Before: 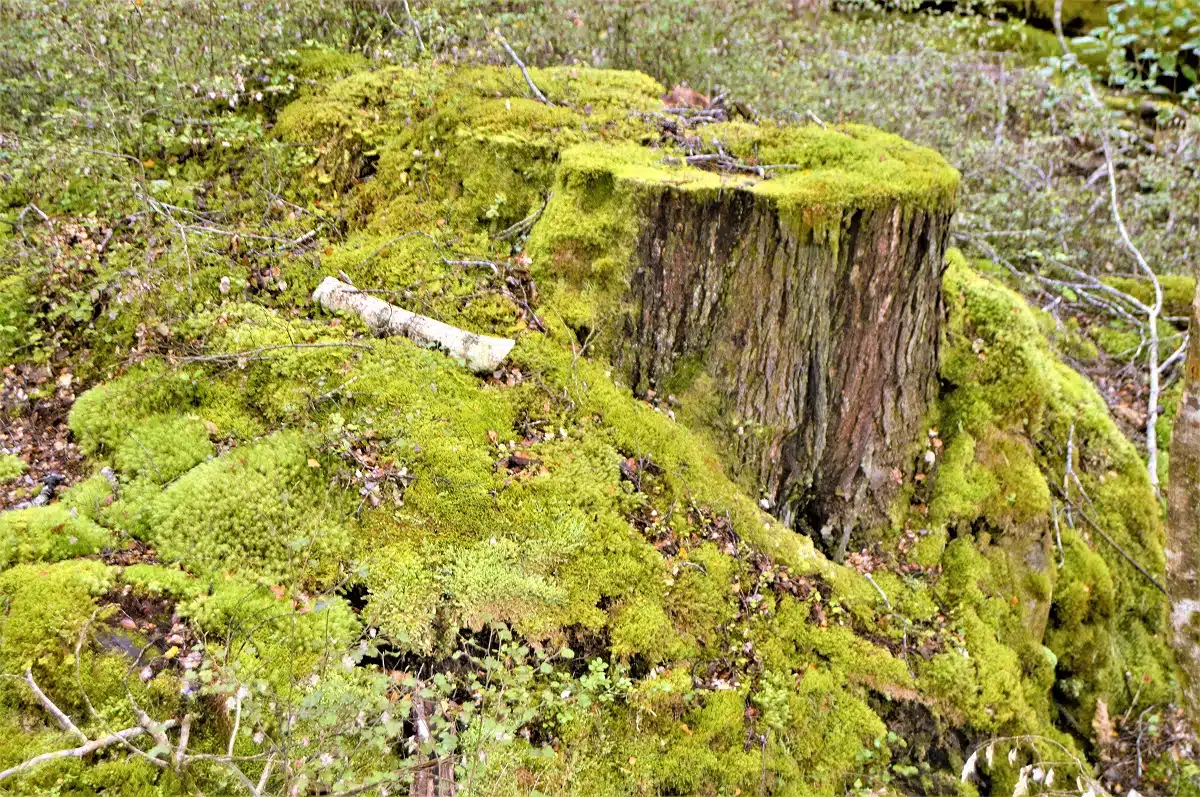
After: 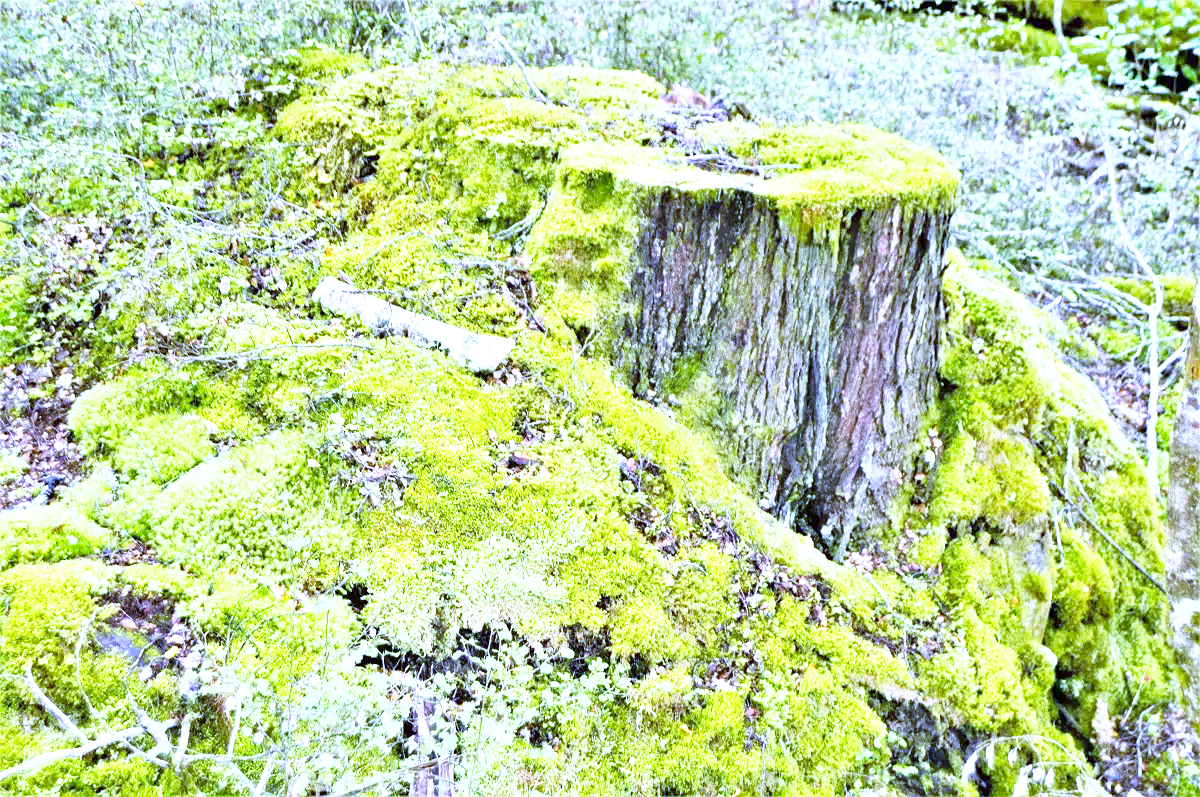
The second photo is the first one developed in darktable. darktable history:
exposure: exposure 0.935 EV, compensate highlight preservation false
color calibration: output R [0.946, 0.065, -0.013, 0], output G [-0.246, 1.264, -0.017, 0], output B [0.046, -0.098, 1.05, 0], illuminant custom, x 0.344, y 0.359, temperature 5045.54 K
white balance: red 0.766, blue 1.537
base curve: curves: ch0 [(0, 0) (0.579, 0.807) (1, 1)], preserve colors none
color balance rgb: shadows lift › chroma 1.41%, shadows lift › hue 260°, power › chroma 0.5%, power › hue 260°, highlights gain › chroma 1%, highlights gain › hue 27°, saturation formula JzAzBz (2021)
